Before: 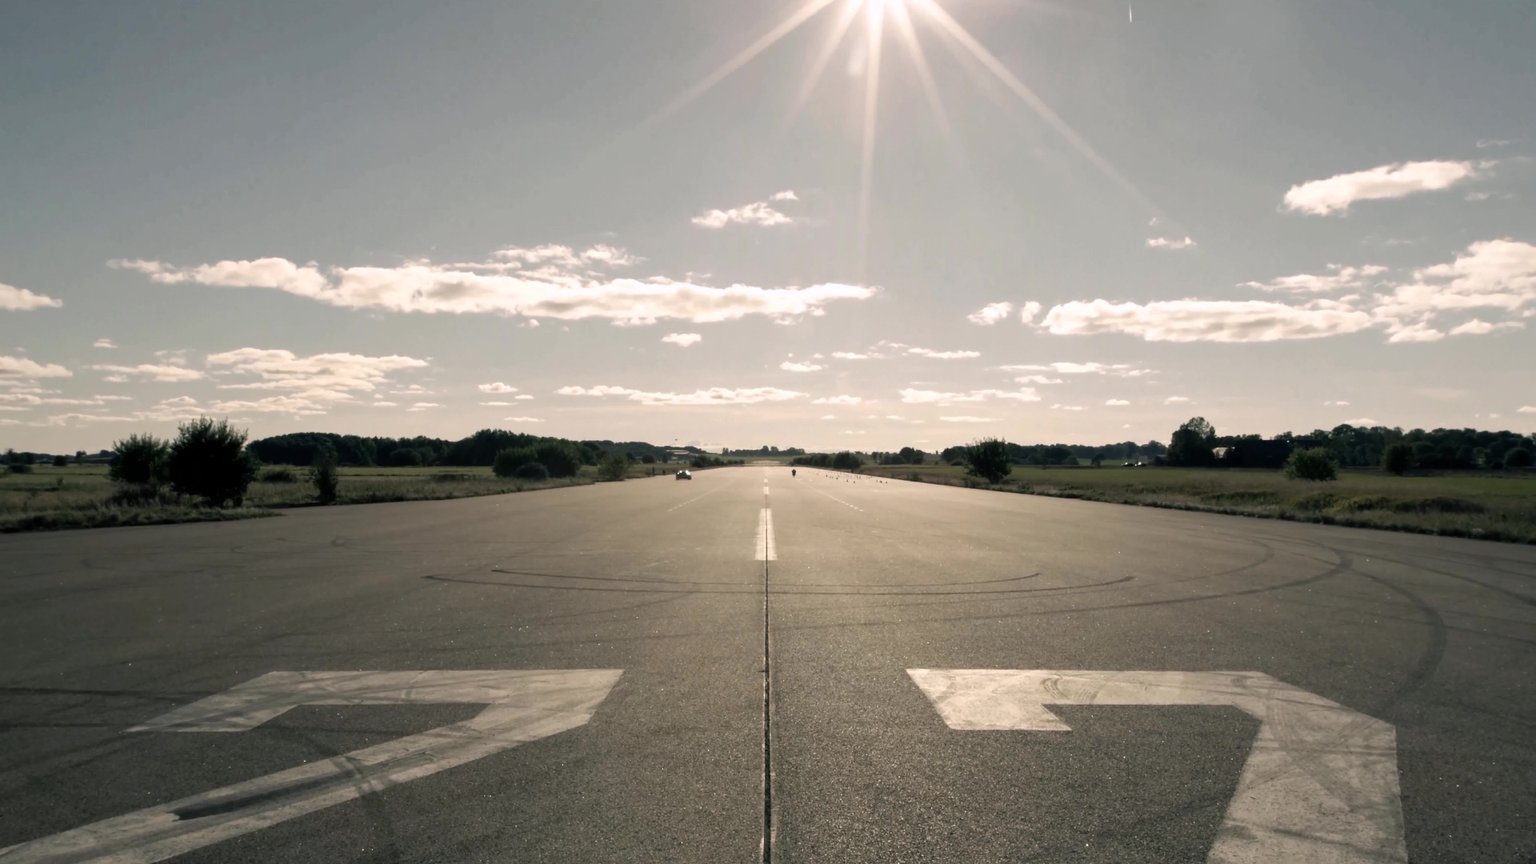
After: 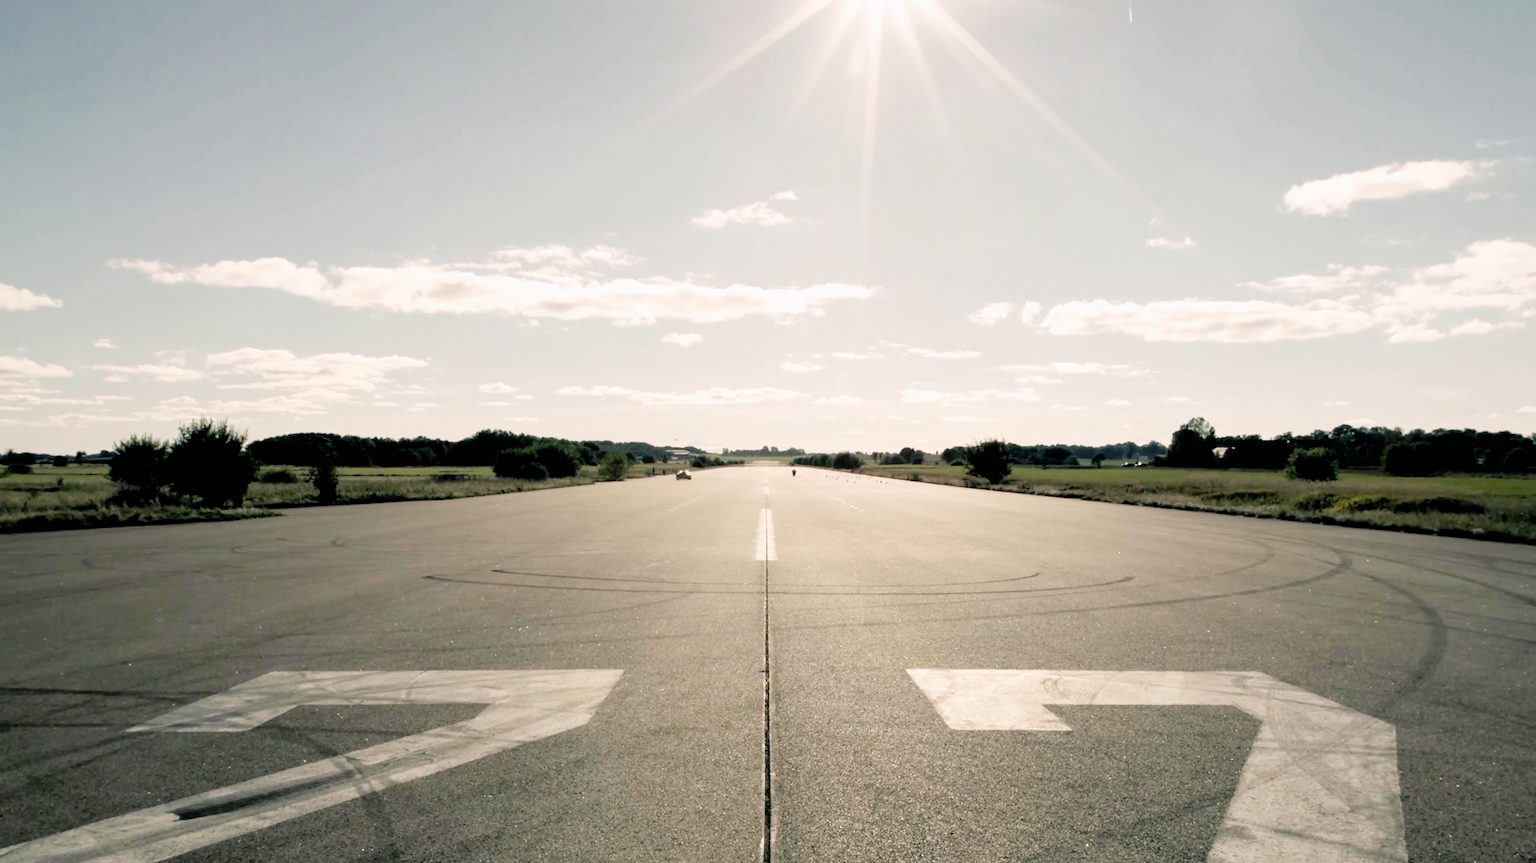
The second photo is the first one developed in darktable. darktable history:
exposure: exposure 1.147 EV, compensate highlight preservation false
color balance rgb: global offset › luminance -0.897%, perceptual saturation grading › global saturation 20%, perceptual saturation grading › highlights -25.13%, perceptual saturation grading › shadows 24.421%, perceptual brilliance grading › global brilliance 2.687%, perceptual brilliance grading › highlights -3.415%, perceptual brilliance grading › shadows 2.89%
filmic rgb: black relative exposure -5.05 EV, white relative exposure 3.97 EV, hardness 2.88, contrast 1.098, highlights saturation mix -19.09%
crop: bottom 0.056%
